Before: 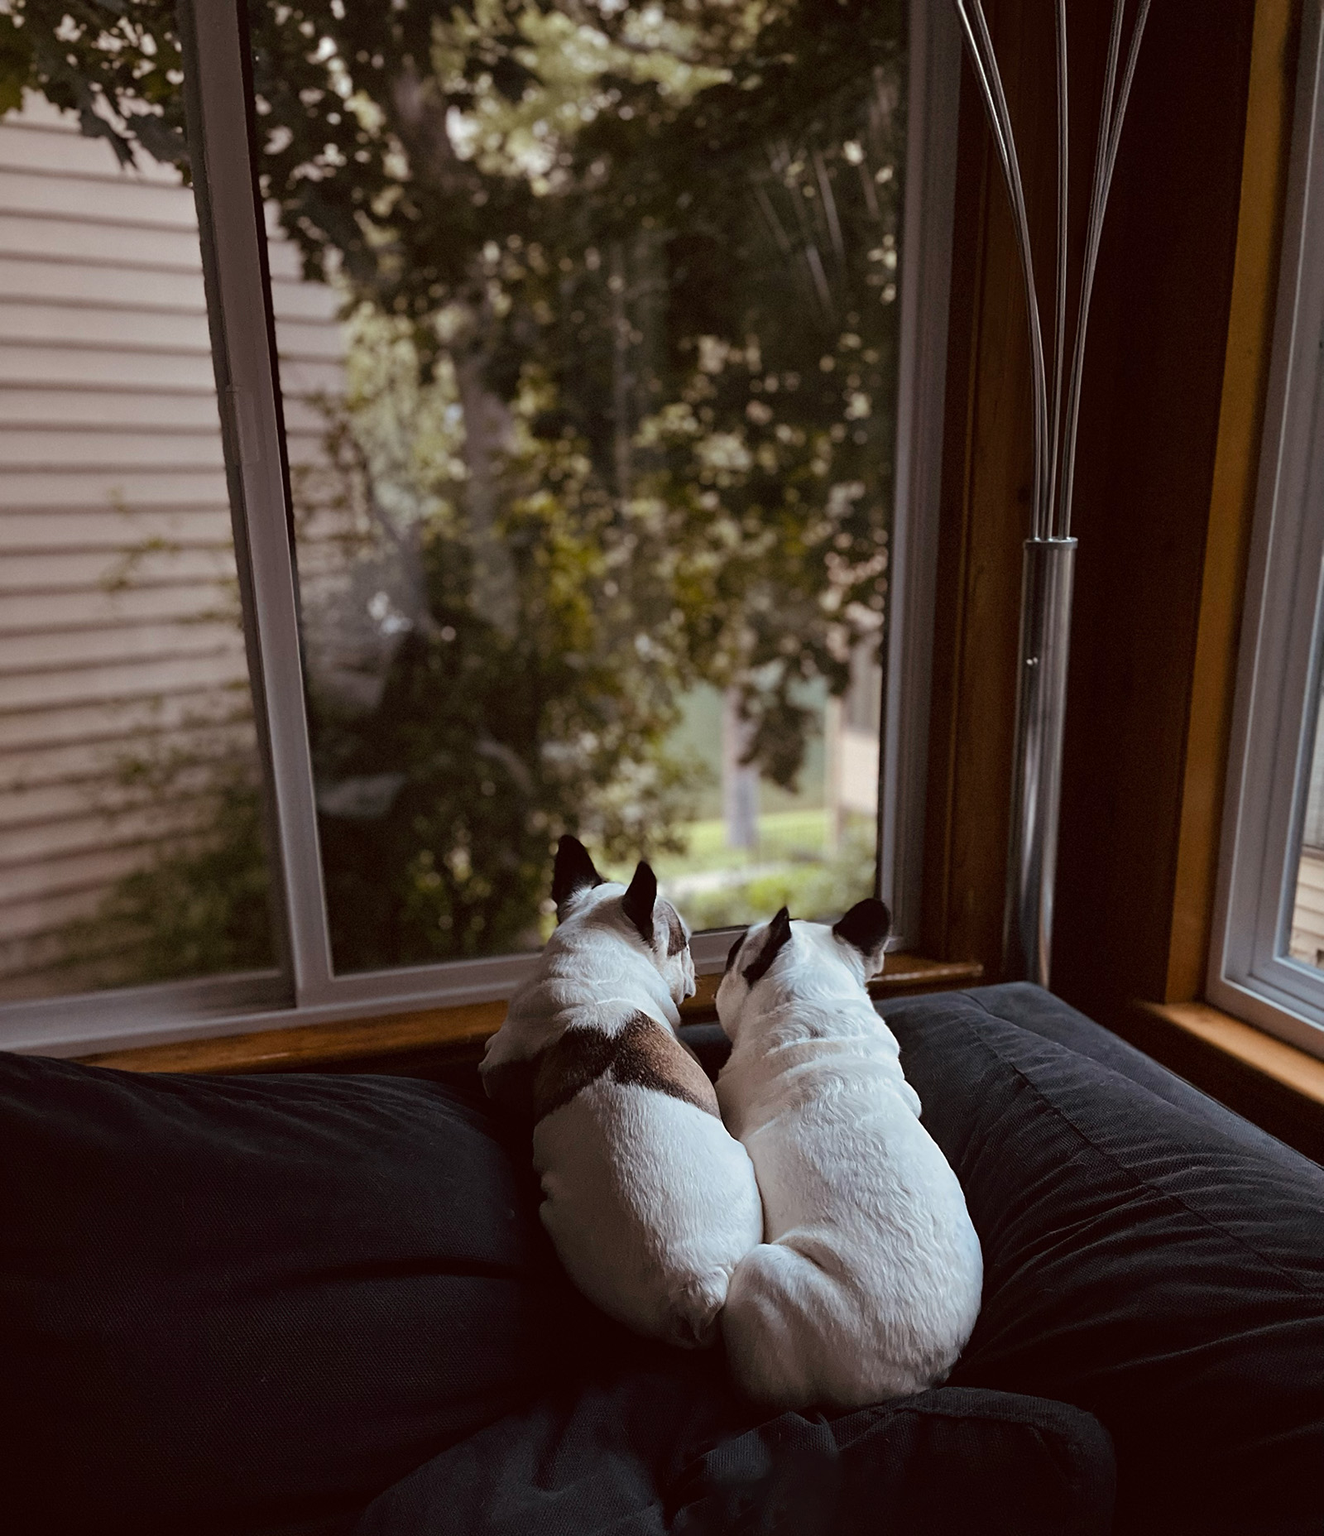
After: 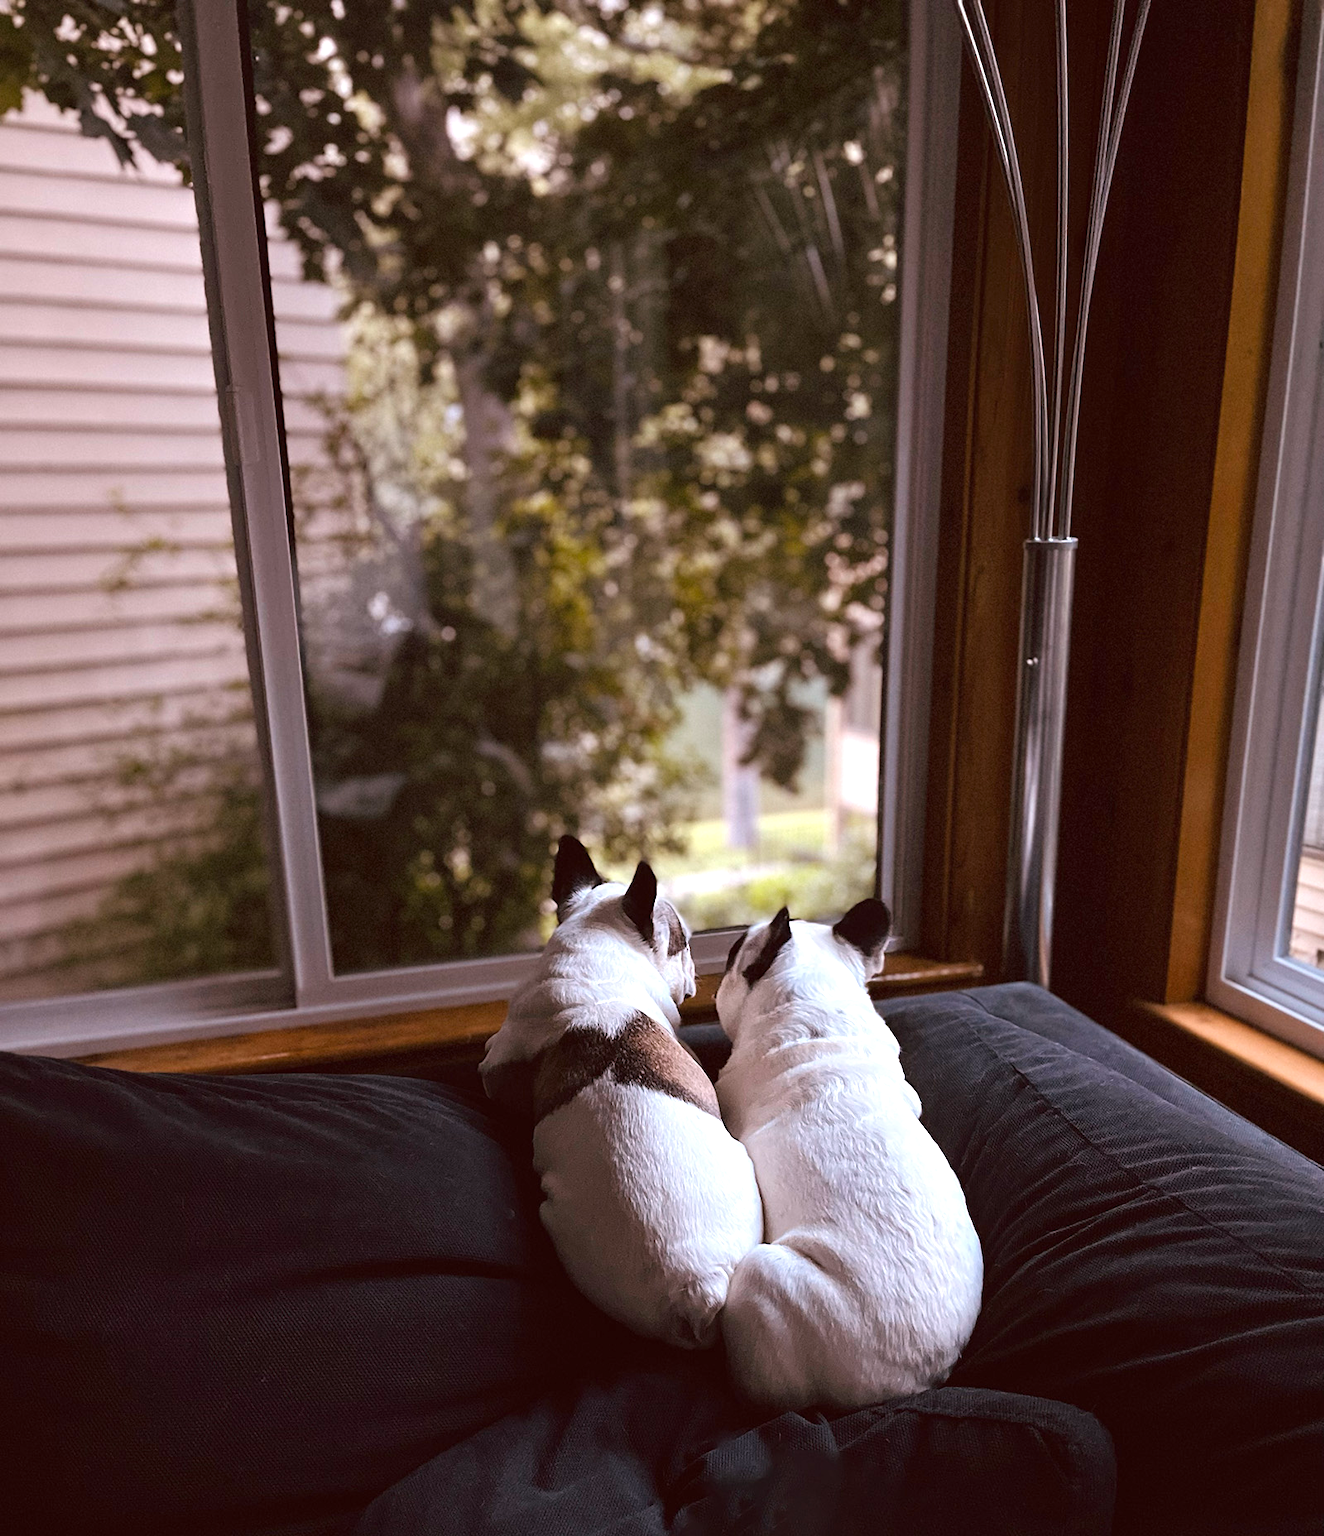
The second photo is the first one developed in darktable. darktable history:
exposure: black level correction 0, exposure 0.7 EV, compensate exposure bias true, compensate highlight preservation false
white balance: red 1.05, blue 1.072
